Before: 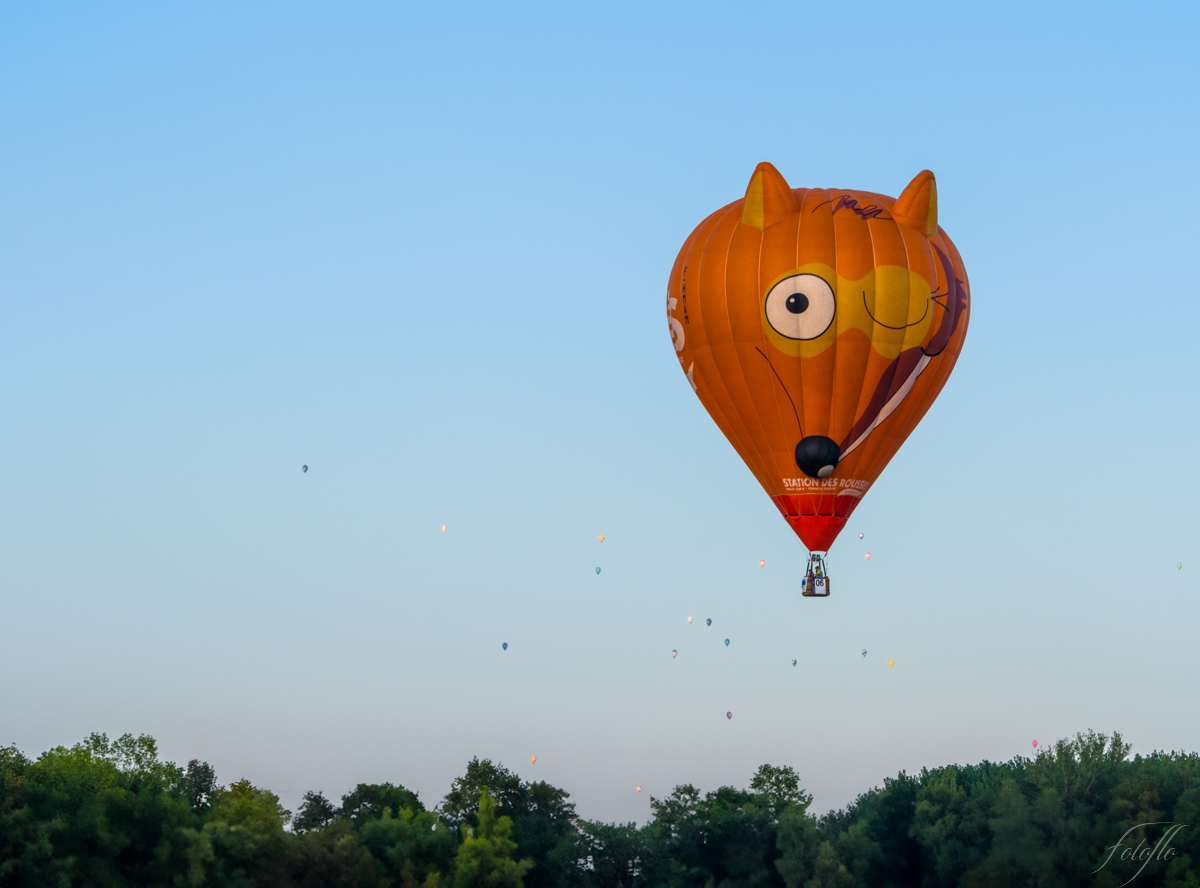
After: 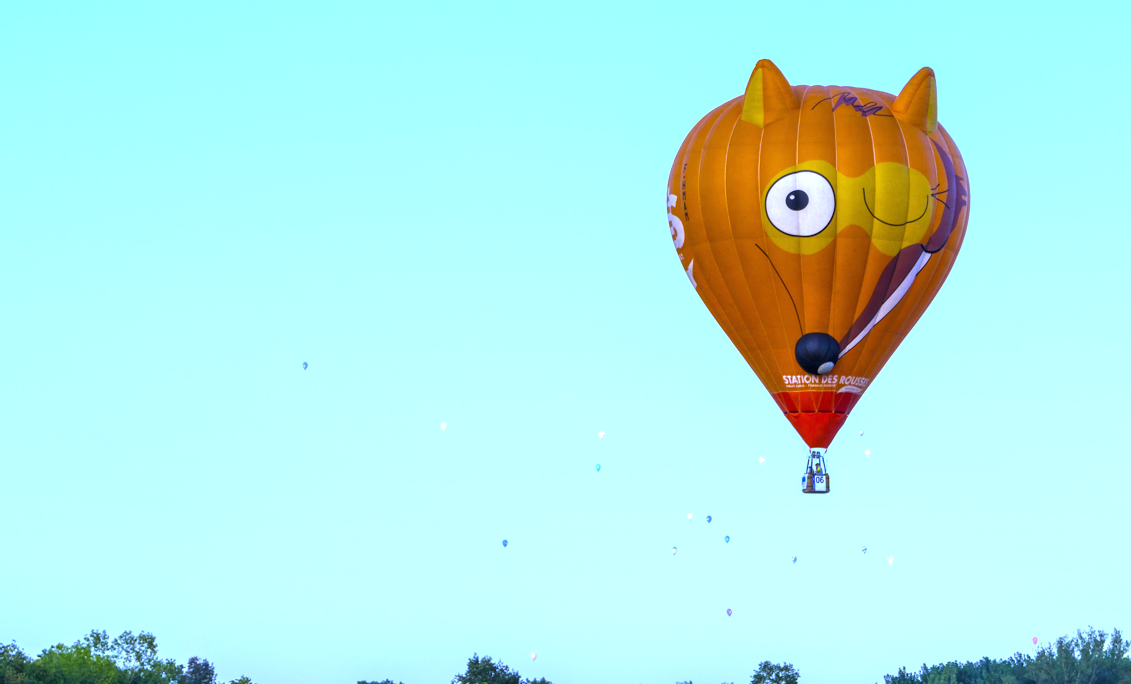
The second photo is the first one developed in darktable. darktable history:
exposure: black level correction 0, exposure 1.1 EV, compensate exposure bias true, compensate highlight preservation false
white balance: red 0.766, blue 1.537
crop and rotate: angle 0.03°, top 11.643%, right 5.651%, bottom 11.189%
